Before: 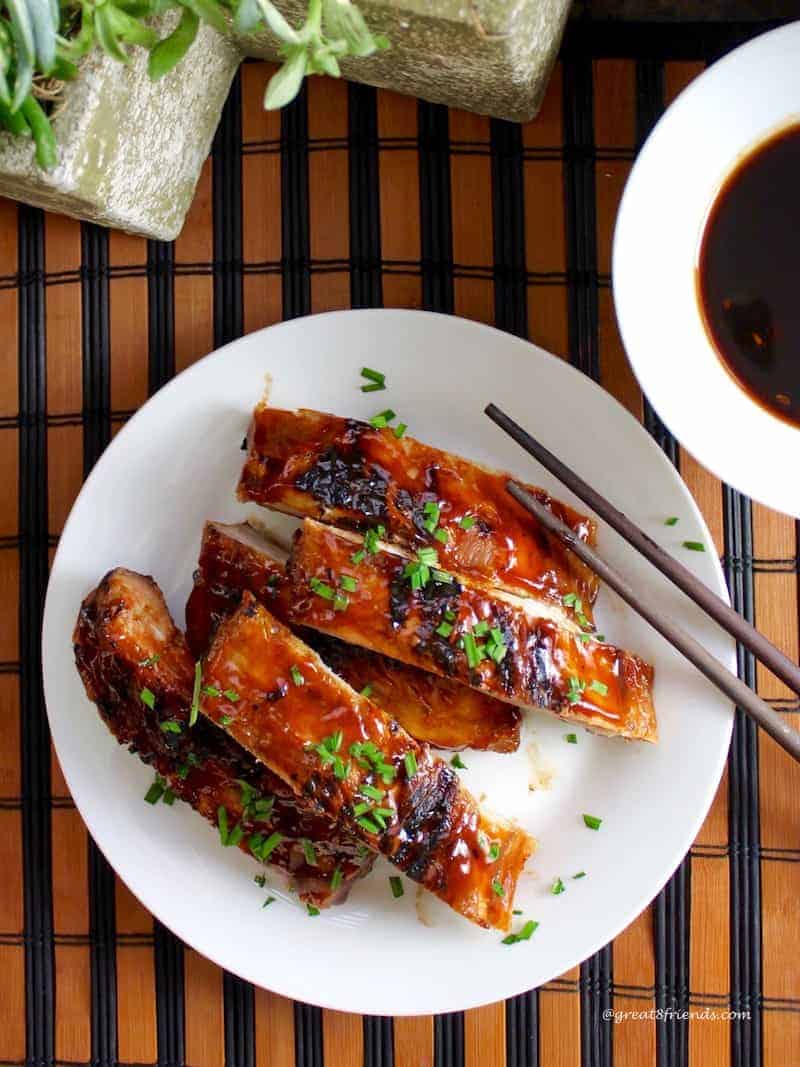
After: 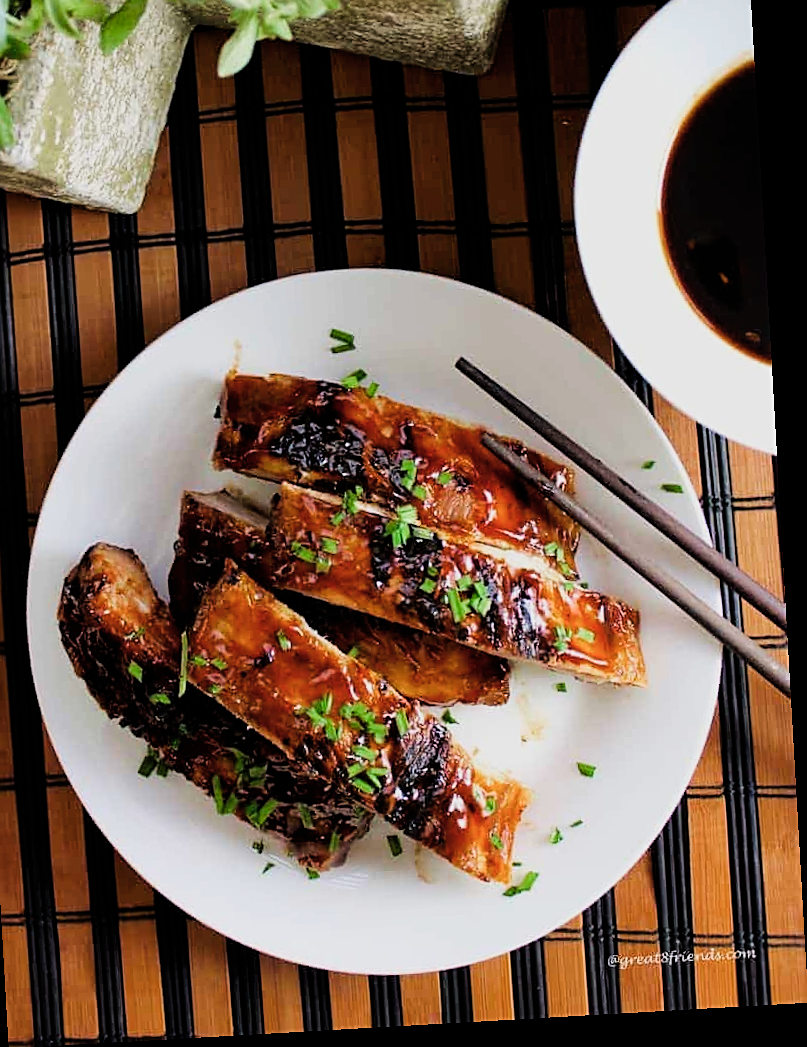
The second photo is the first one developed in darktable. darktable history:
filmic rgb: black relative exposure -7.65 EV, white relative exposure 4.56 EV, hardness 3.61, contrast 1.257, add noise in highlights 0.001, preserve chrominance luminance Y, color science v3 (2019), use custom middle-gray values true, contrast in highlights soft
exposure: compensate highlight preservation false
sharpen: on, module defaults
crop and rotate: angle 3.28°, left 6.119%, top 5.688%
color balance rgb: perceptual saturation grading › global saturation 0.802%, global vibrance 20%
